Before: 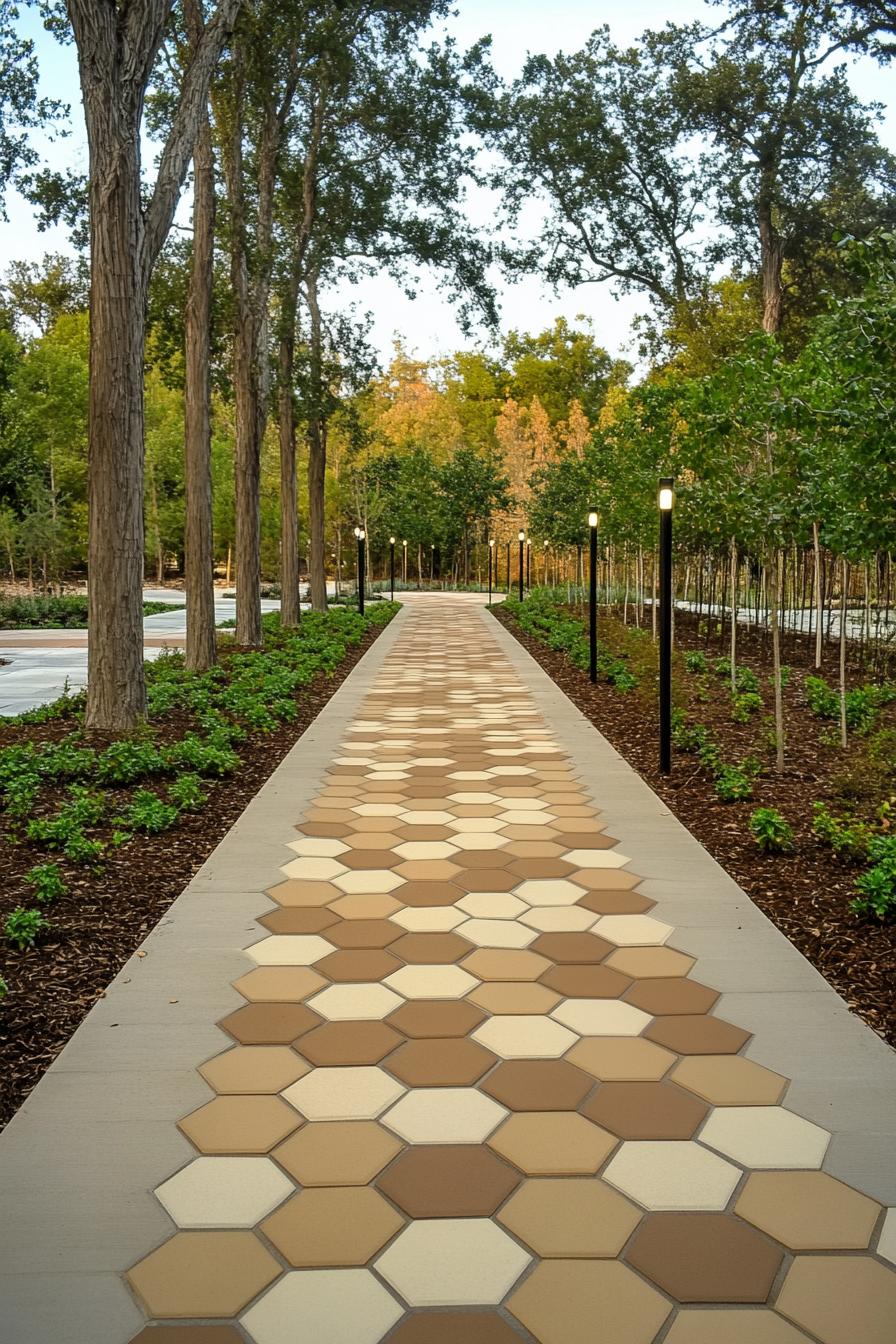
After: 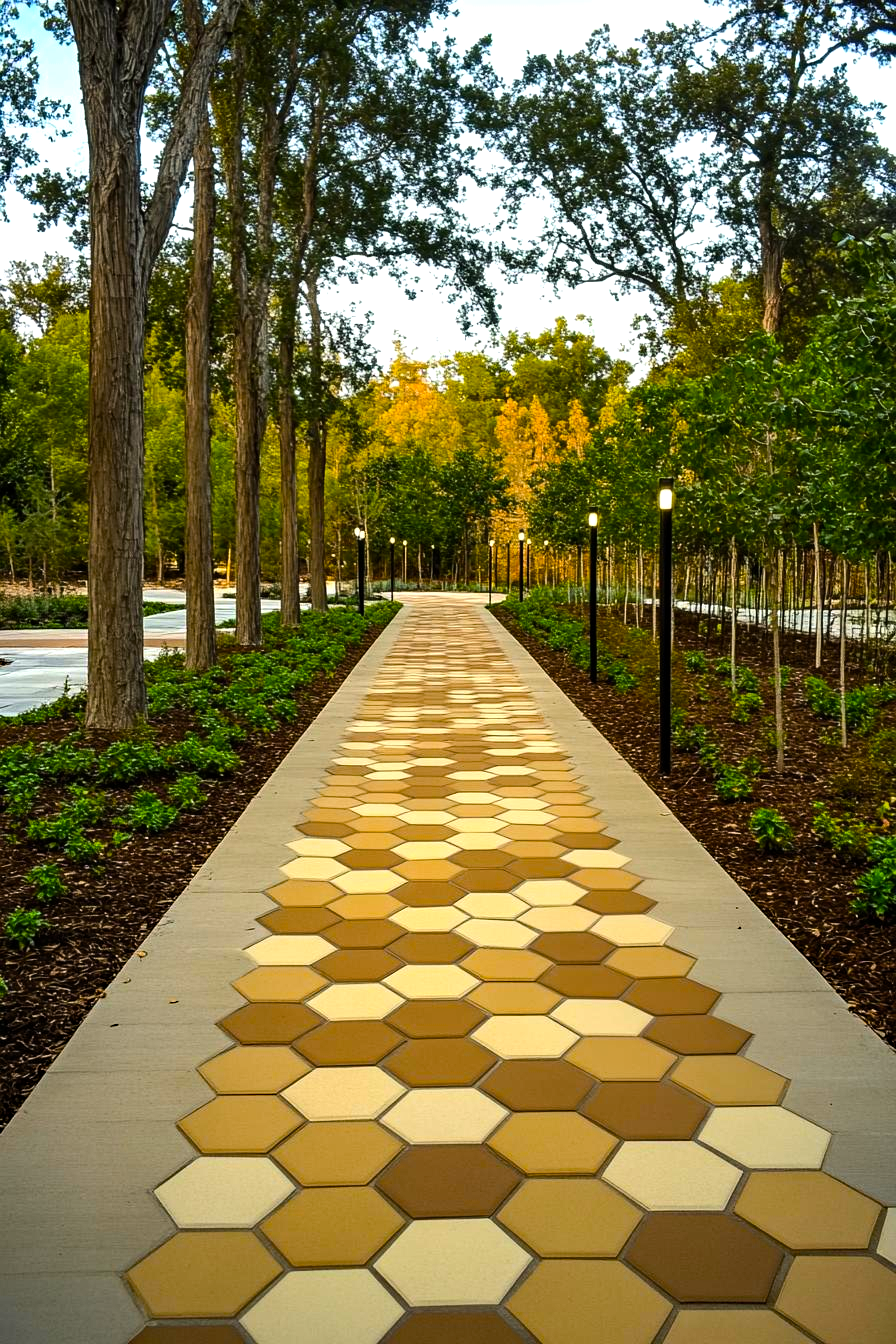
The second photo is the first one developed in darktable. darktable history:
exposure: exposure -0.242 EV, compensate highlight preservation false
tone equalizer: -8 EV -0.75 EV, -7 EV -0.7 EV, -6 EV -0.6 EV, -5 EV -0.4 EV, -3 EV 0.4 EV, -2 EV 0.6 EV, -1 EV 0.7 EV, +0 EV 0.75 EV, edges refinement/feathering 500, mask exposure compensation -1.57 EV, preserve details no
color balance rgb: perceptual saturation grading › global saturation 30%, global vibrance 20%
haze removal: strength 0.29, distance 0.25, compatibility mode true, adaptive false
